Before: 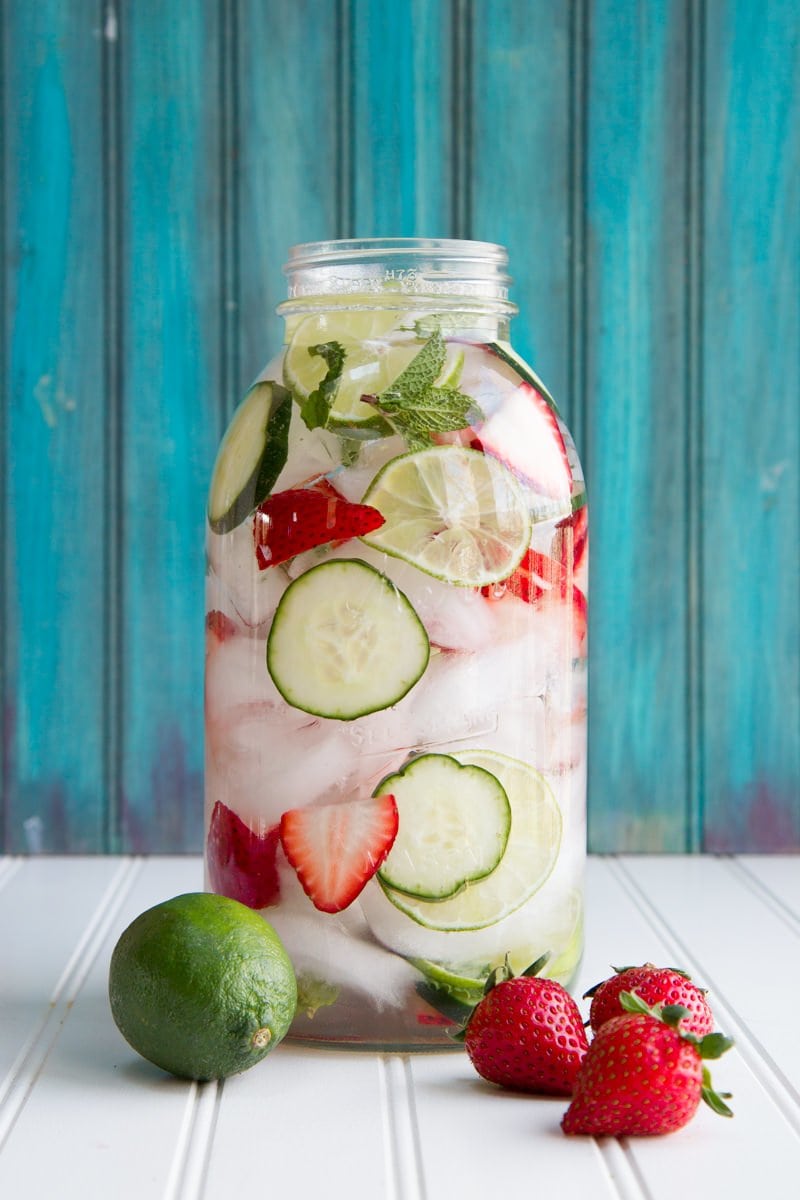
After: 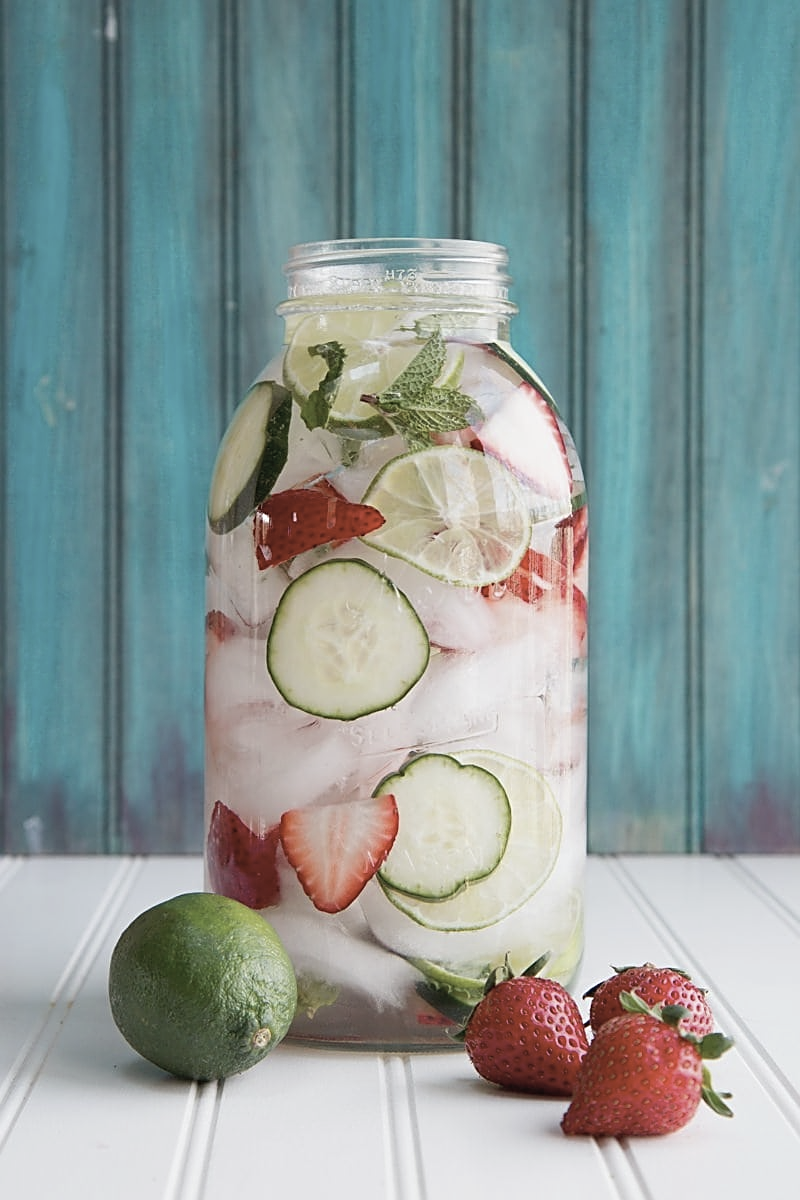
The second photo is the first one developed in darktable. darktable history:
contrast brightness saturation: contrast -0.062, saturation -0.417
sharpen: on, module defaults
